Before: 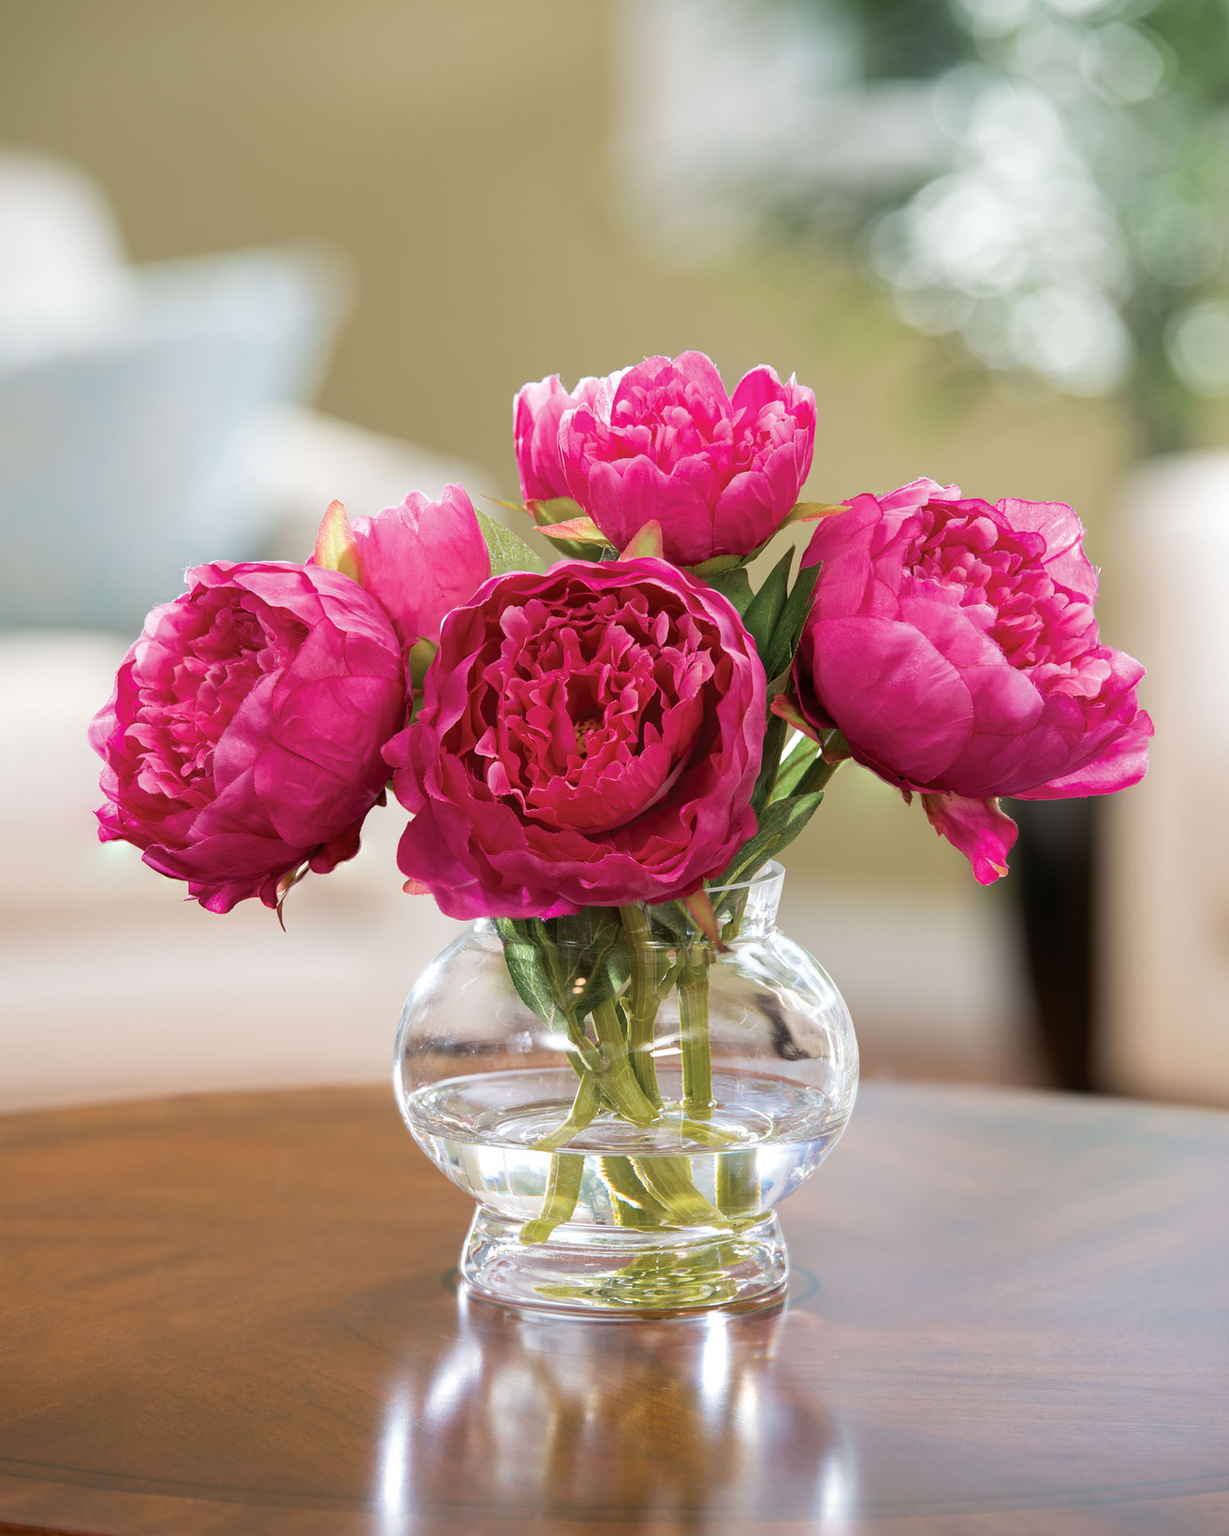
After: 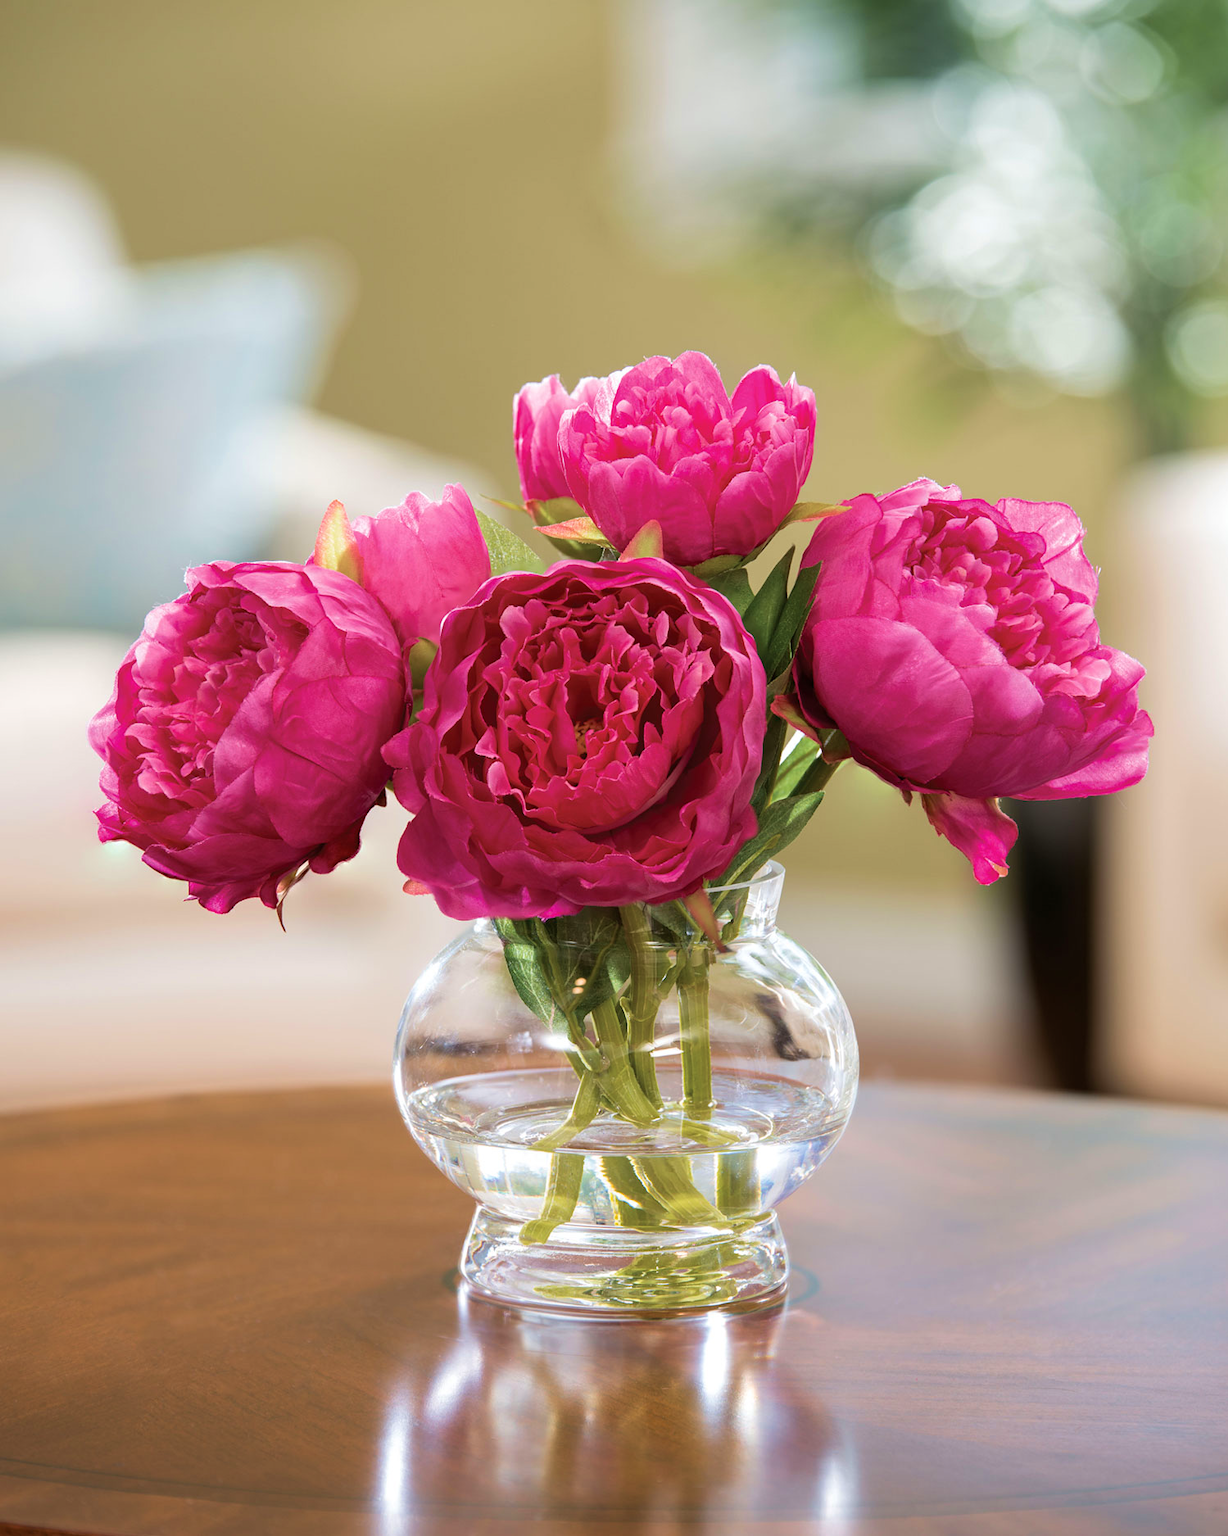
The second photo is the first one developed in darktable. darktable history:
velvia: strength 29.62%
